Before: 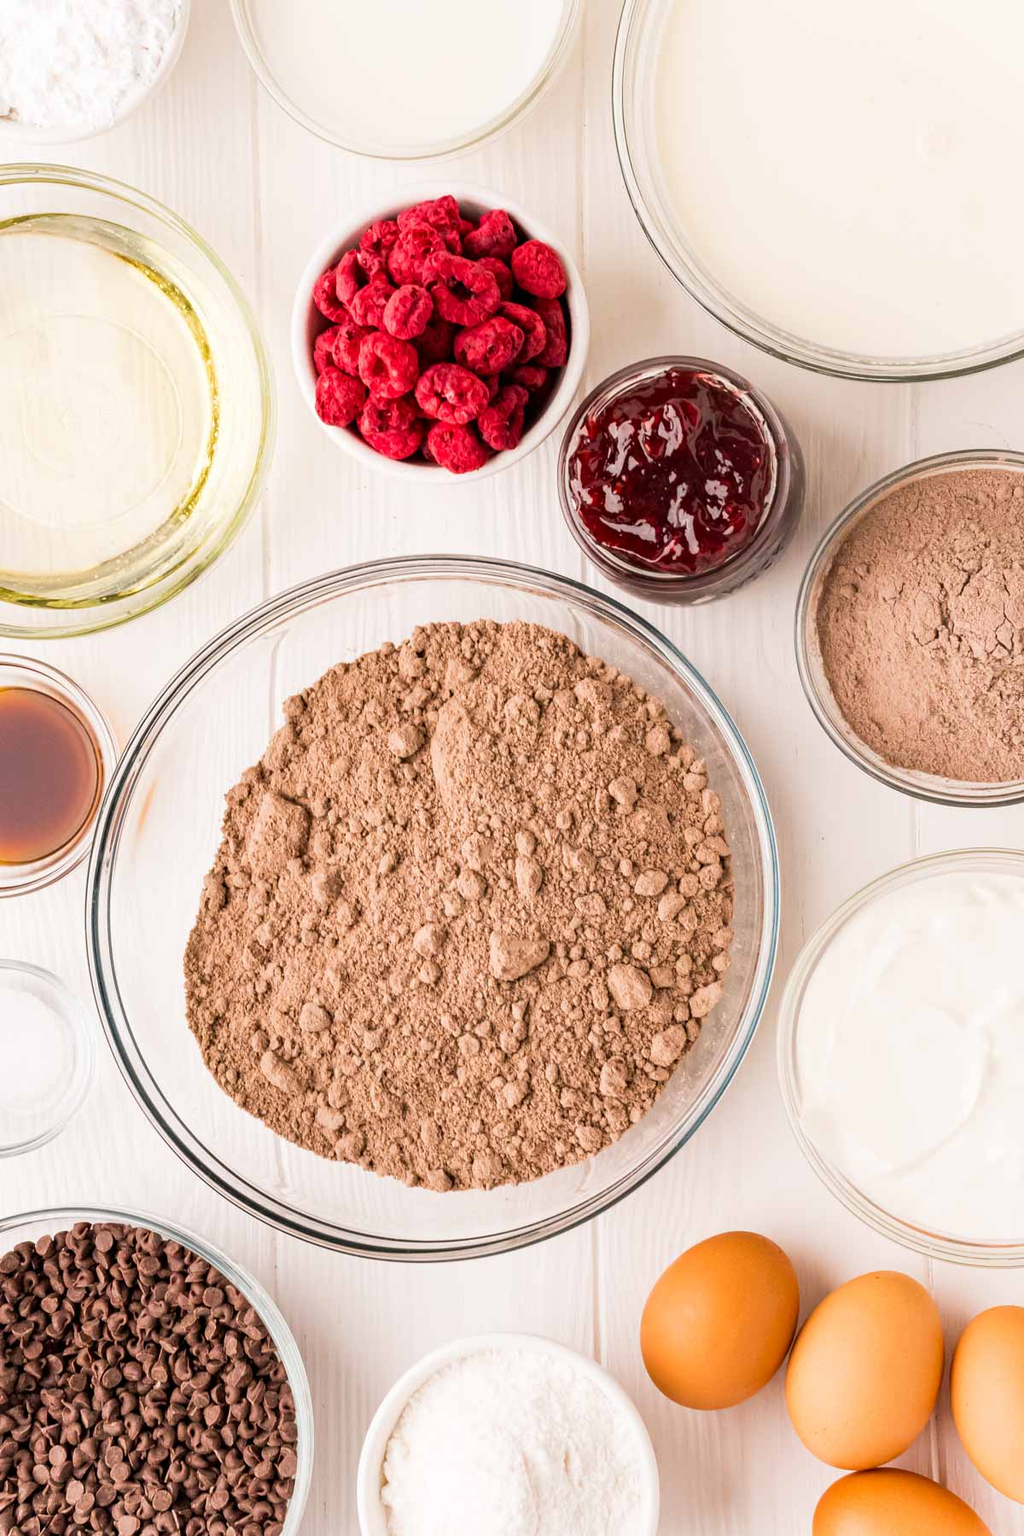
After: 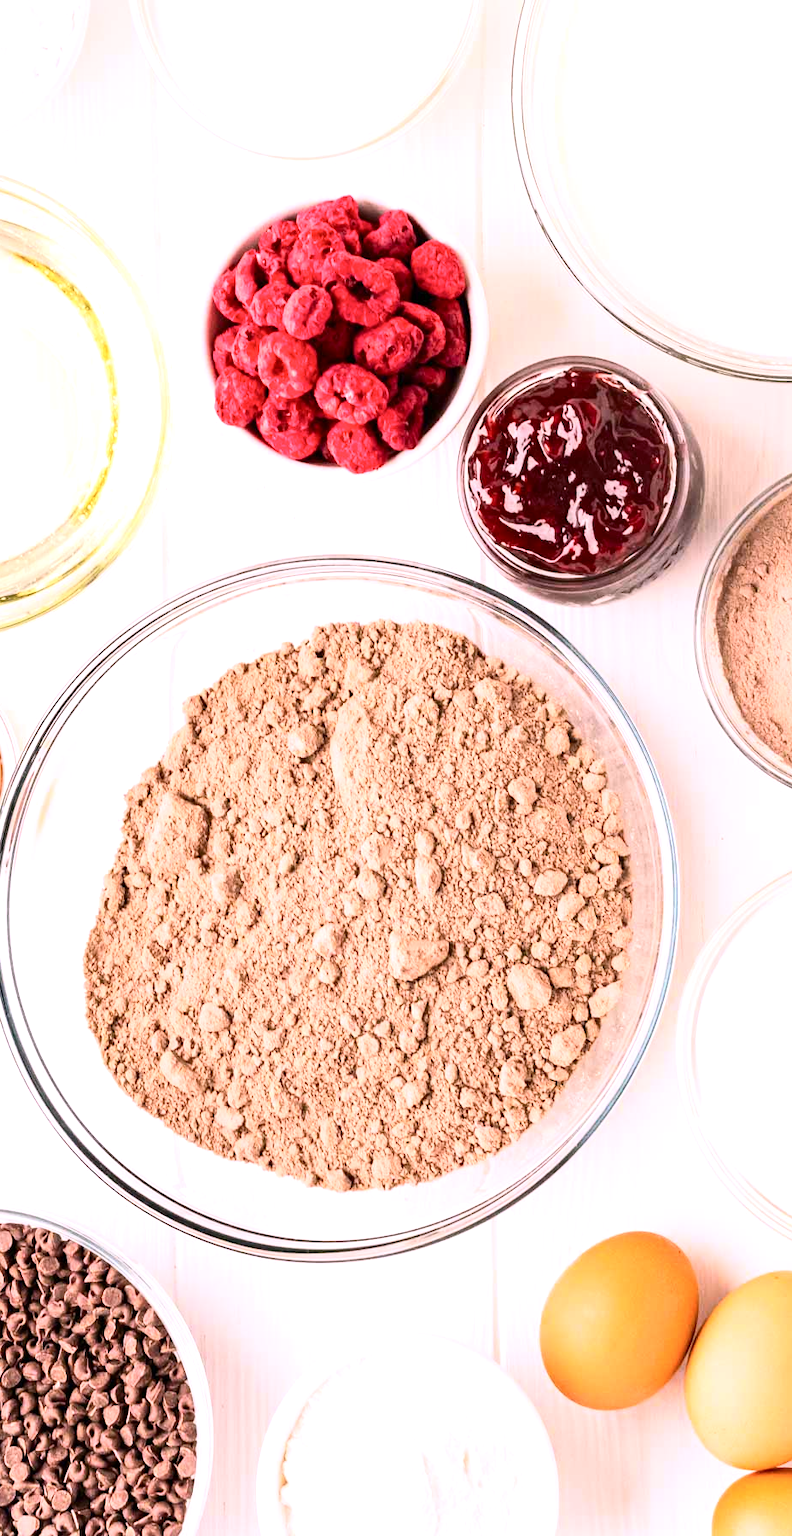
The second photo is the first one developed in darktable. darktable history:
crop: left 9.88%, right 12.664%
white balance: red 1.05, blue 1.072
exposure: exposure 0.485 EV, compensate highlight preservation false
contrast brightness saturation: contrast 0.24, brightness 0.09
